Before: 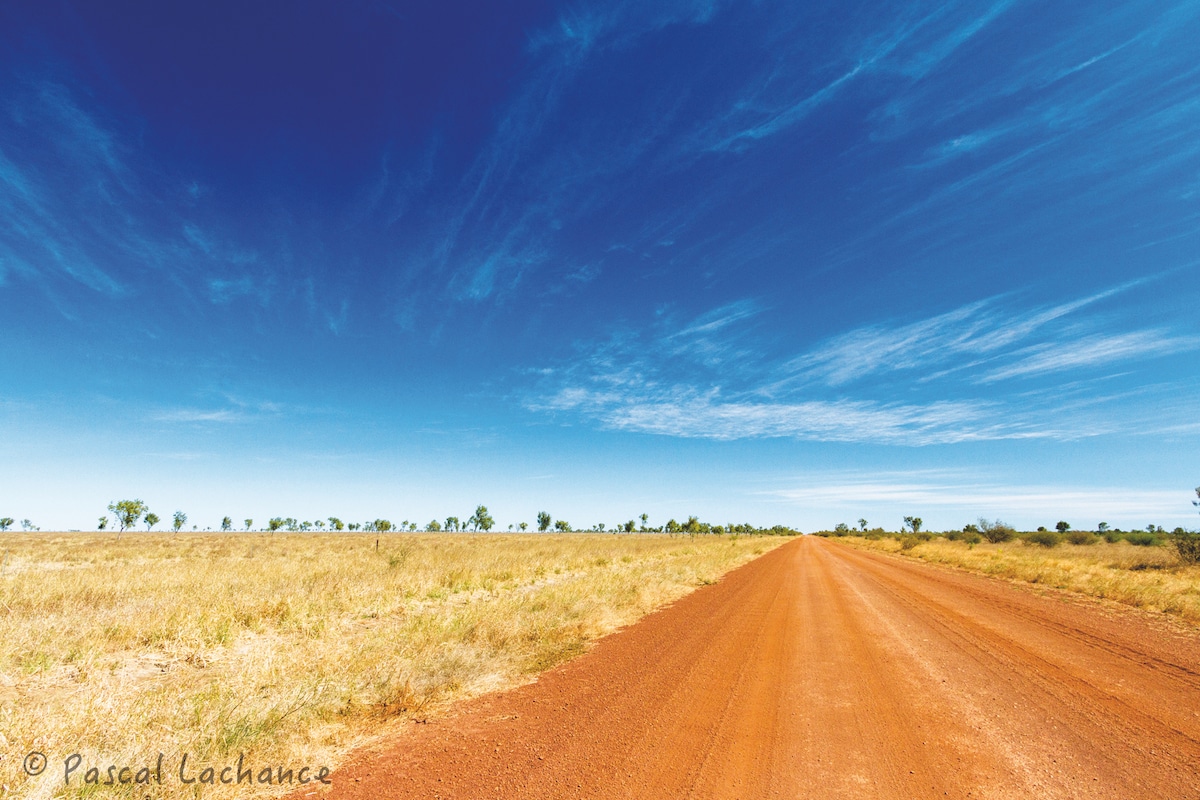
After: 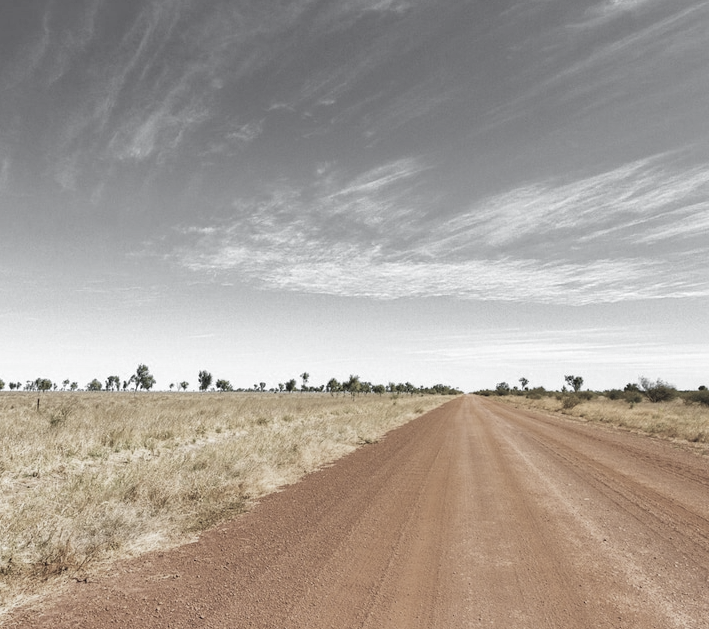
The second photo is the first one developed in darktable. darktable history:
shadows and highlights: soften with gaussian
crop and rotate: left 28.256%, top 17.734%, right 12.656%, bottom 3.573%
contrast brightness saturation: contrast 0.06, brightness -0.01, saturation -0.23
color zones: curves: ch0 [(0, 0.613) (0.01, 0.613) (0.245, 0.448) (0.498, 0.529) (0.642, 0.665) (0.879, 0.777) (0.99, 0.613)]; ch1 [(0, 0.035) (0.121, 0.189) (0.259, 0.197) (0.415, 0.061) (0.589, 0.022) (0.732, 0.022) (0.857, 0.026) (0.991, 0.053)]
